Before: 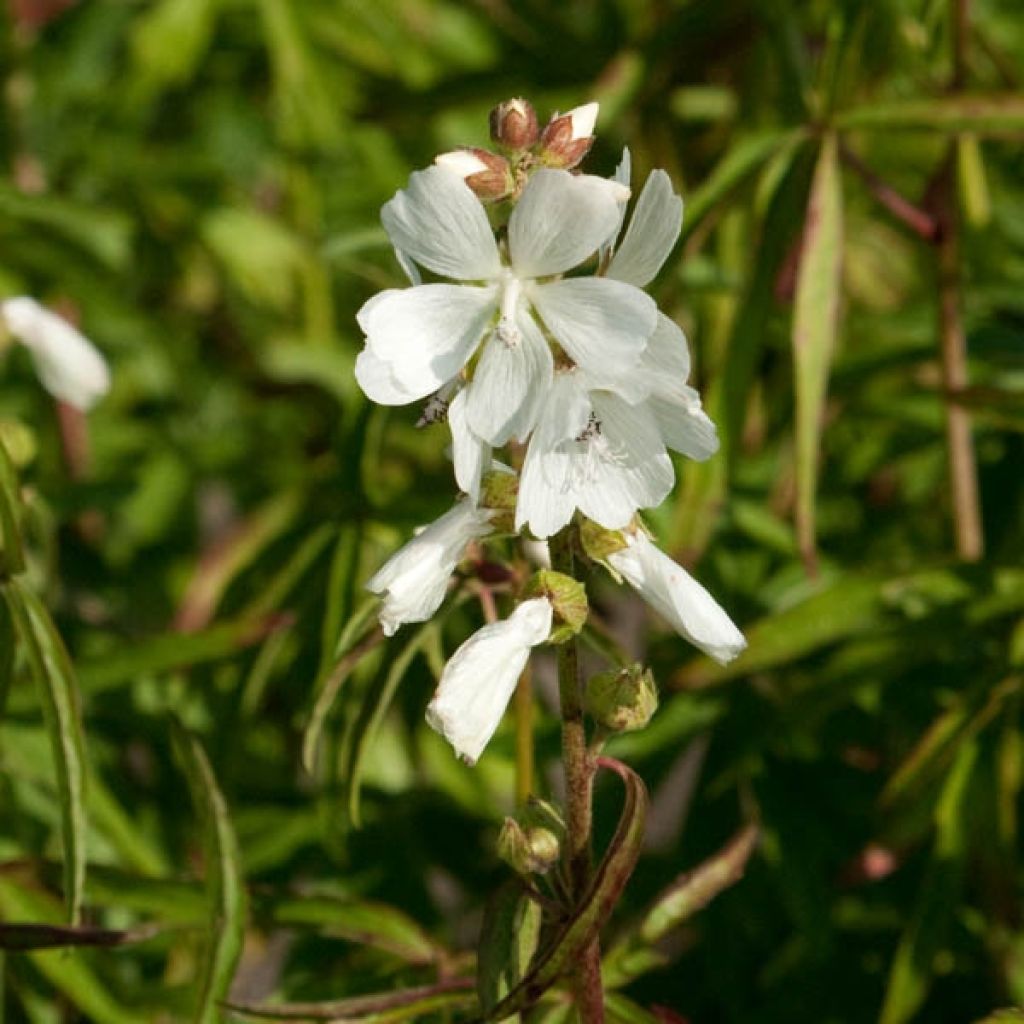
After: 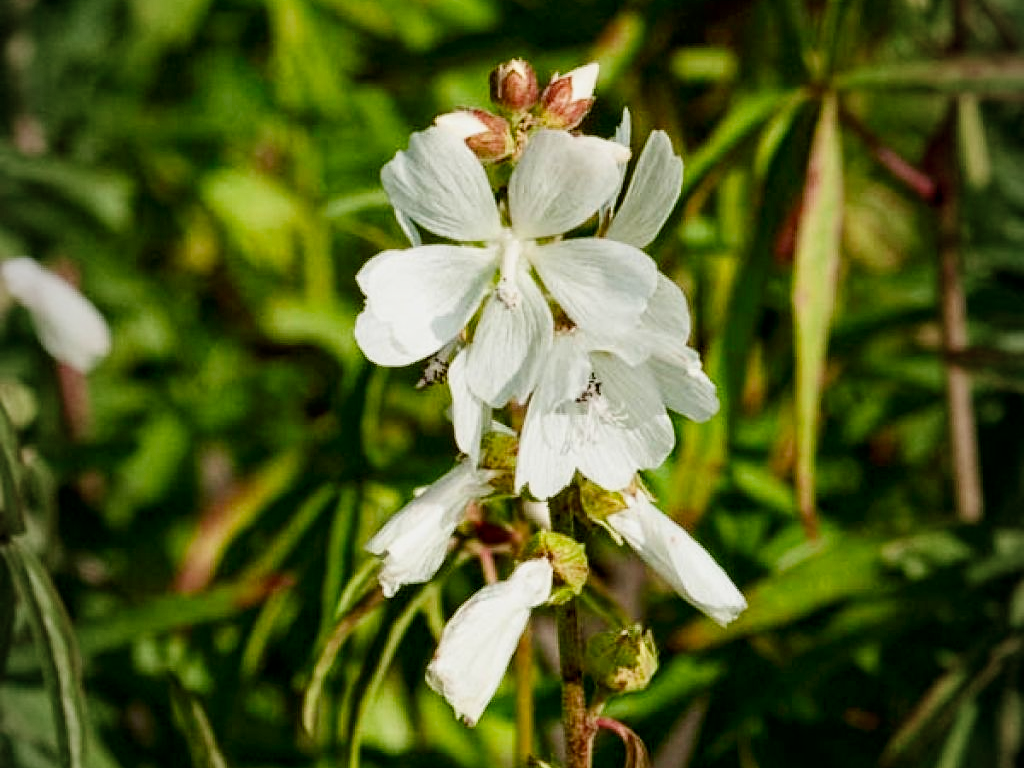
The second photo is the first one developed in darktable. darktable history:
vignetting: fall-off start 96.05%, fall-off radius 100.57%, width/height ratio 0.614, unbound false
contrast equalizer: octaves 7, y [[0.502, 0.517, 0.543, 0.576, 0.611, 0.631], [0.5 ×6], [0.5 ×6], [0 ×6], [0 ×6]]
contrast brightness saturation: brightness -0.246, saturation 0.198
tone equalizer: on, module defaults
filmic rgb: black relative exposure -7.65 EV, white relative exposure 4.56 EV, hardness 3.61
exposure: black level correction 0, exposure 1.097 EV, compensate highlight preservation false
crop: top 3.813%, bottom 21.164%
